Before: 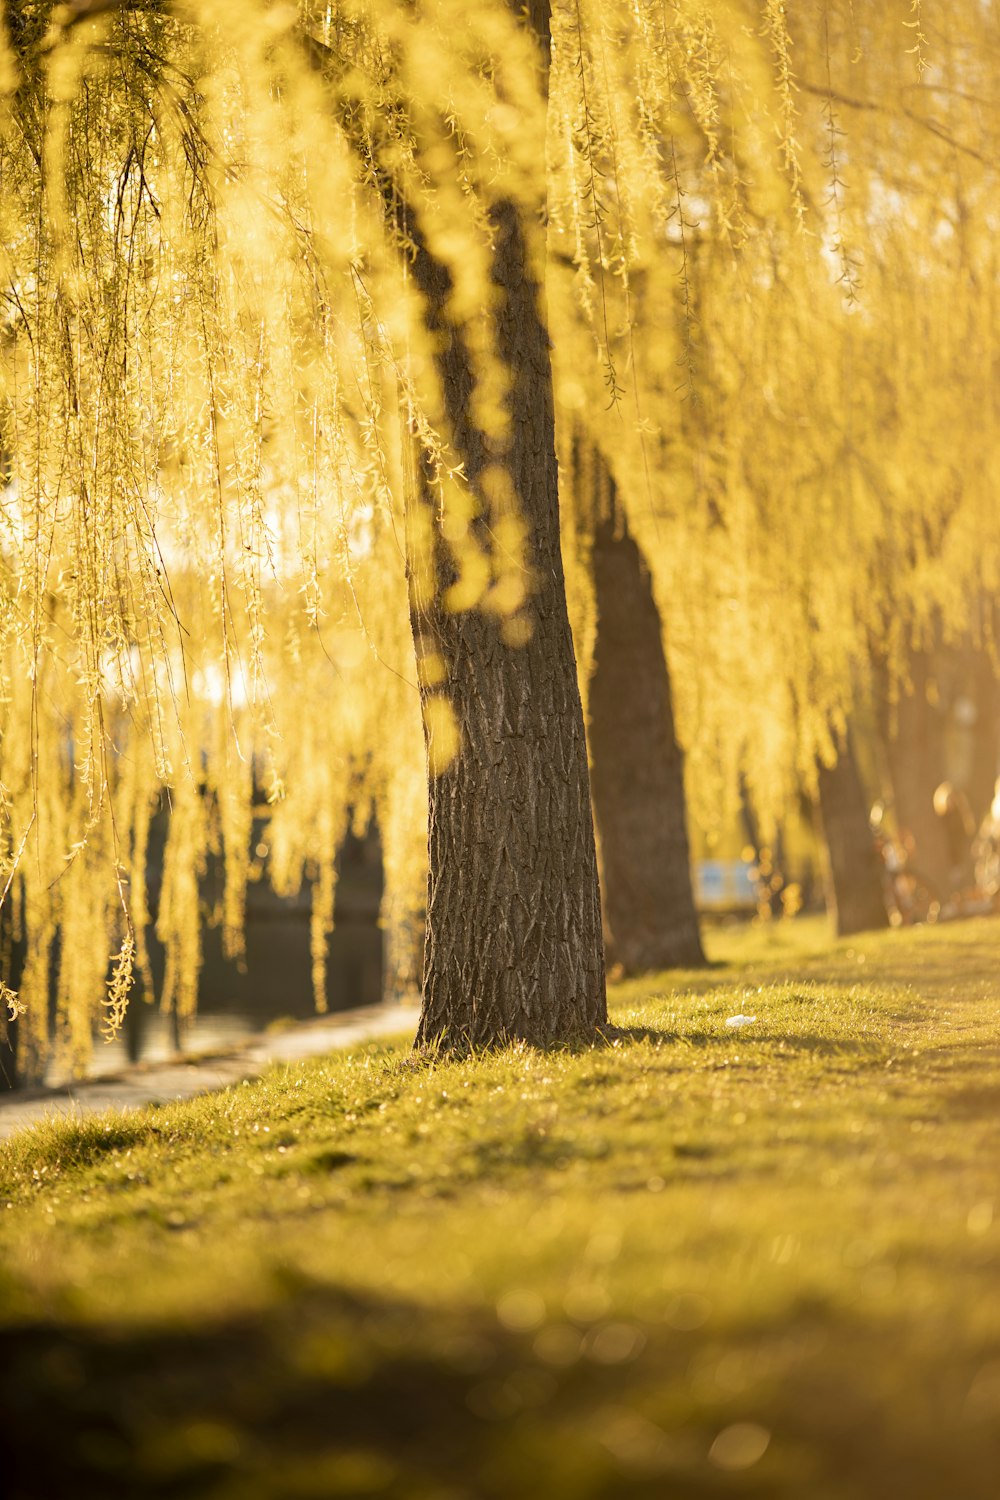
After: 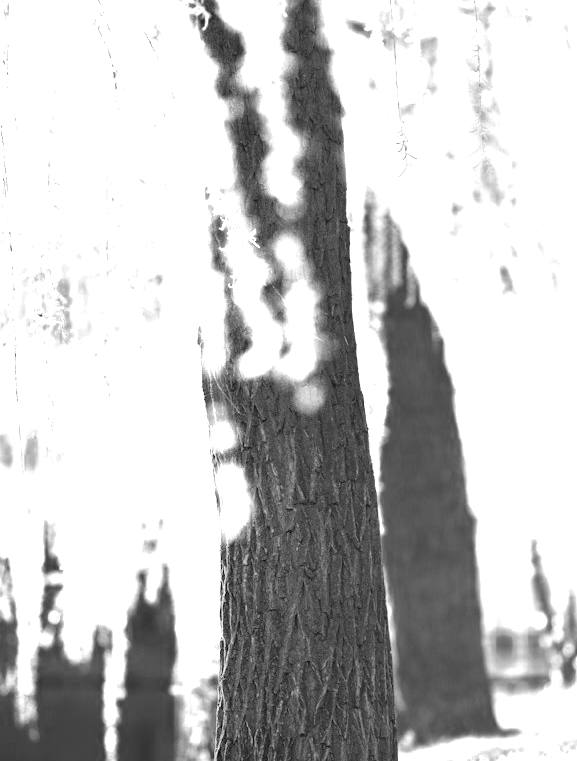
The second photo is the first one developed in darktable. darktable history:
crop: left 20.835%, top 15.534%, right 21.441%, bottom 33.68%
color zones: curves: ch0 [(0, 0.554) (0.146, 0.662) (0.293, 0.86) (0.503, 0.774) (0.637, 0.106) (0.74, 0.072) (0.866, 0.488) (0.998, 0.569)]; ch1 [(0, 0) (0.143, 0) (0.286, 0) (0.429, 0) (0.571, 0) (0.714, 0) (0.857, 0)]
color calibration: gray › normalize channels true, illuminant as shot in camera, x 0.377, y 0.393, temperature 4197.05 K, gamut compression 0.023
